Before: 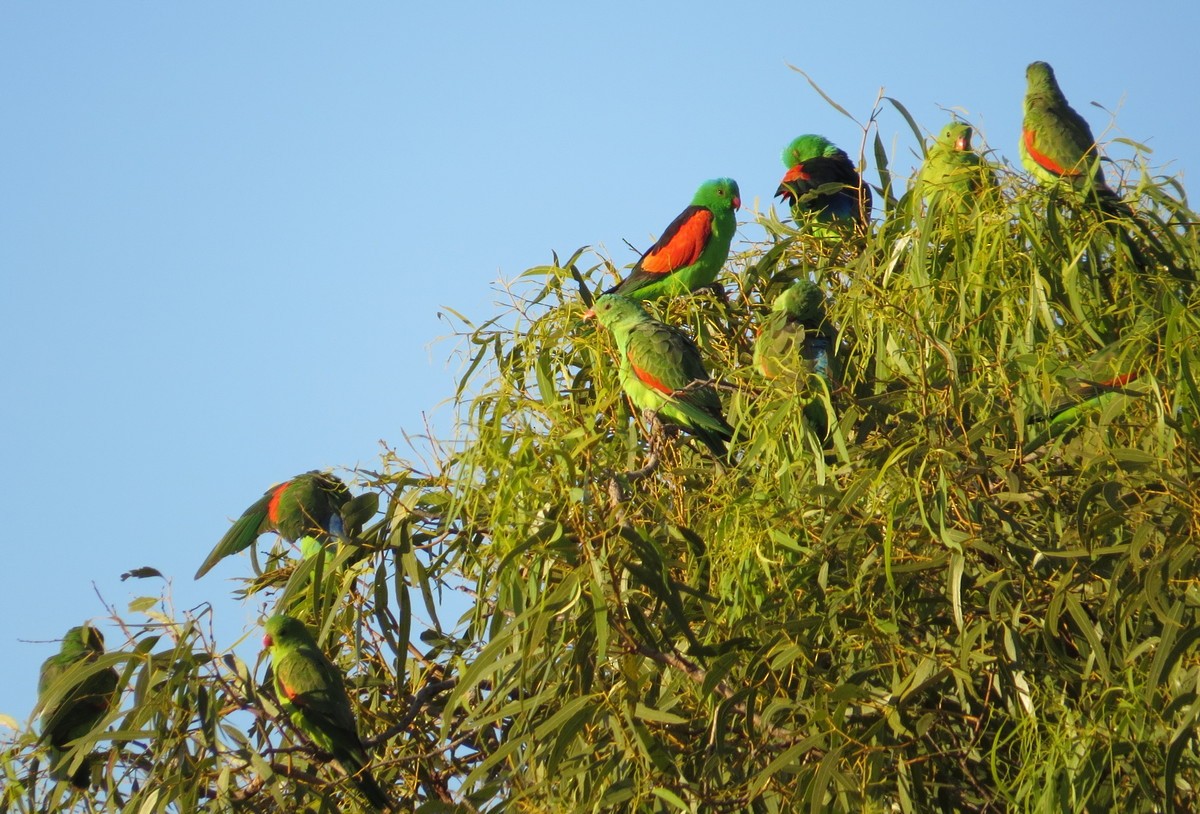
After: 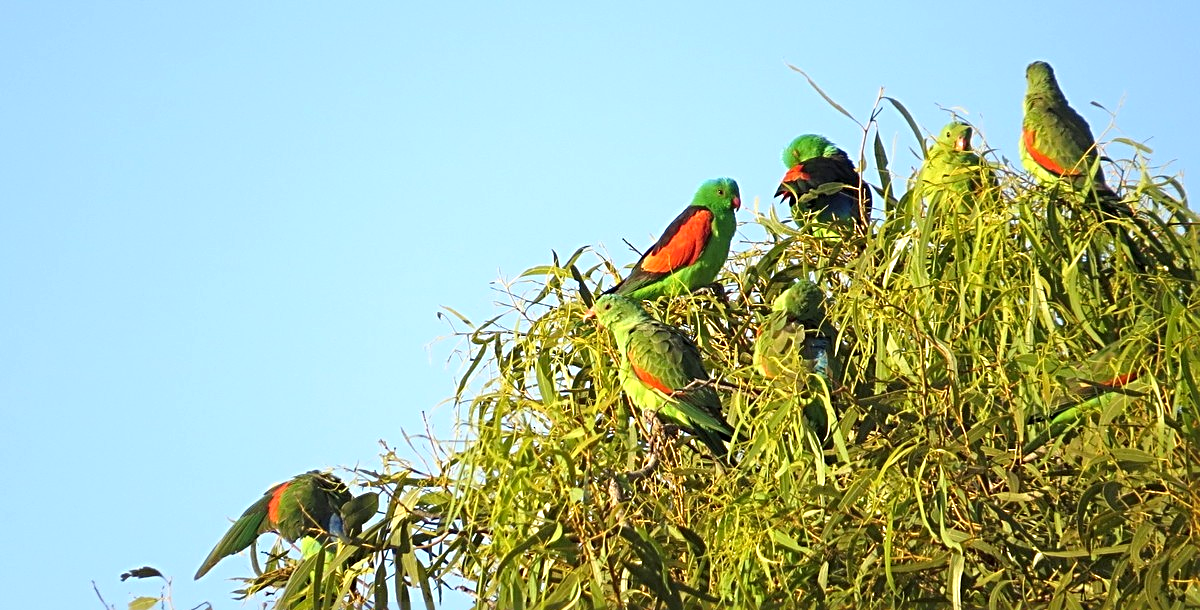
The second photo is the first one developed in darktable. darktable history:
crop: bottom 24.986%
sharpen: radius 2.843, amount 0.704
exposure: black level correction 0.001, exposure 0.499 EV, compensate highlight preservation false
